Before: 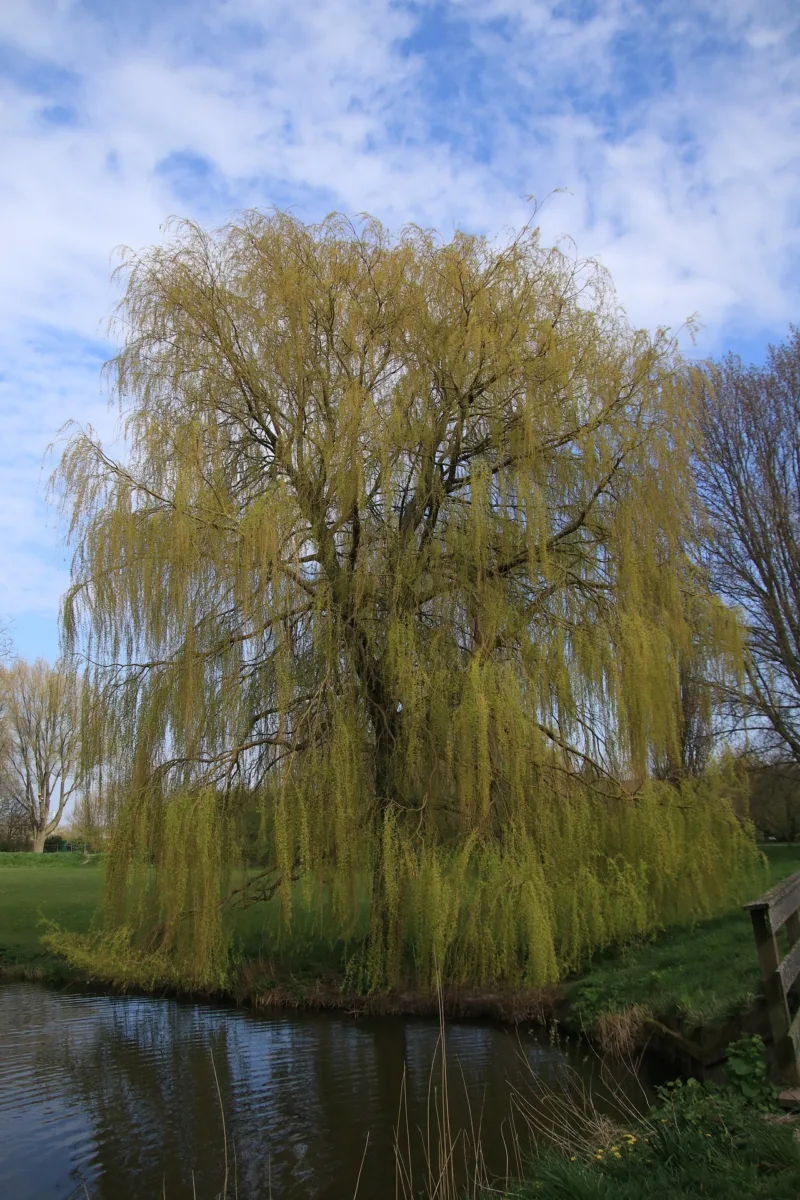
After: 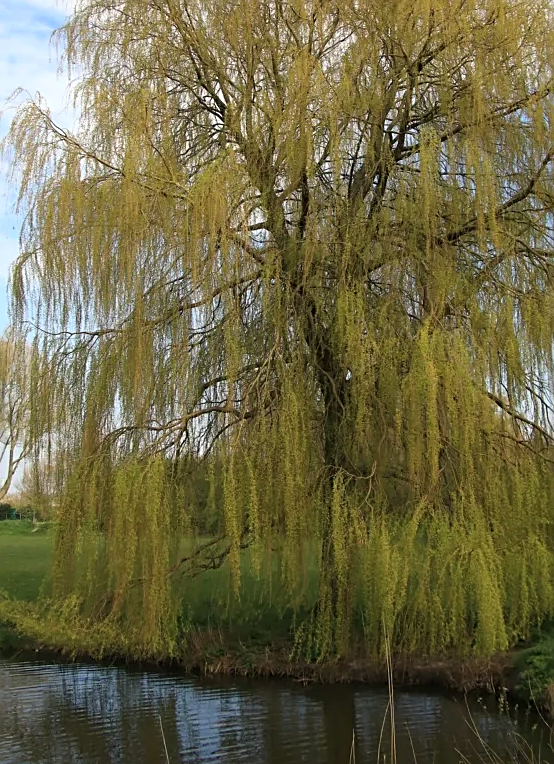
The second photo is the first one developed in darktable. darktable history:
exposure: exposure 0.367 EV, compensate highlight preservation false
crop: left 6.488%, top 27.668%, right 24.183%, bottom 8.656%
sharpen: on, module defaults
white balance: red 1.029, blue 0.92
